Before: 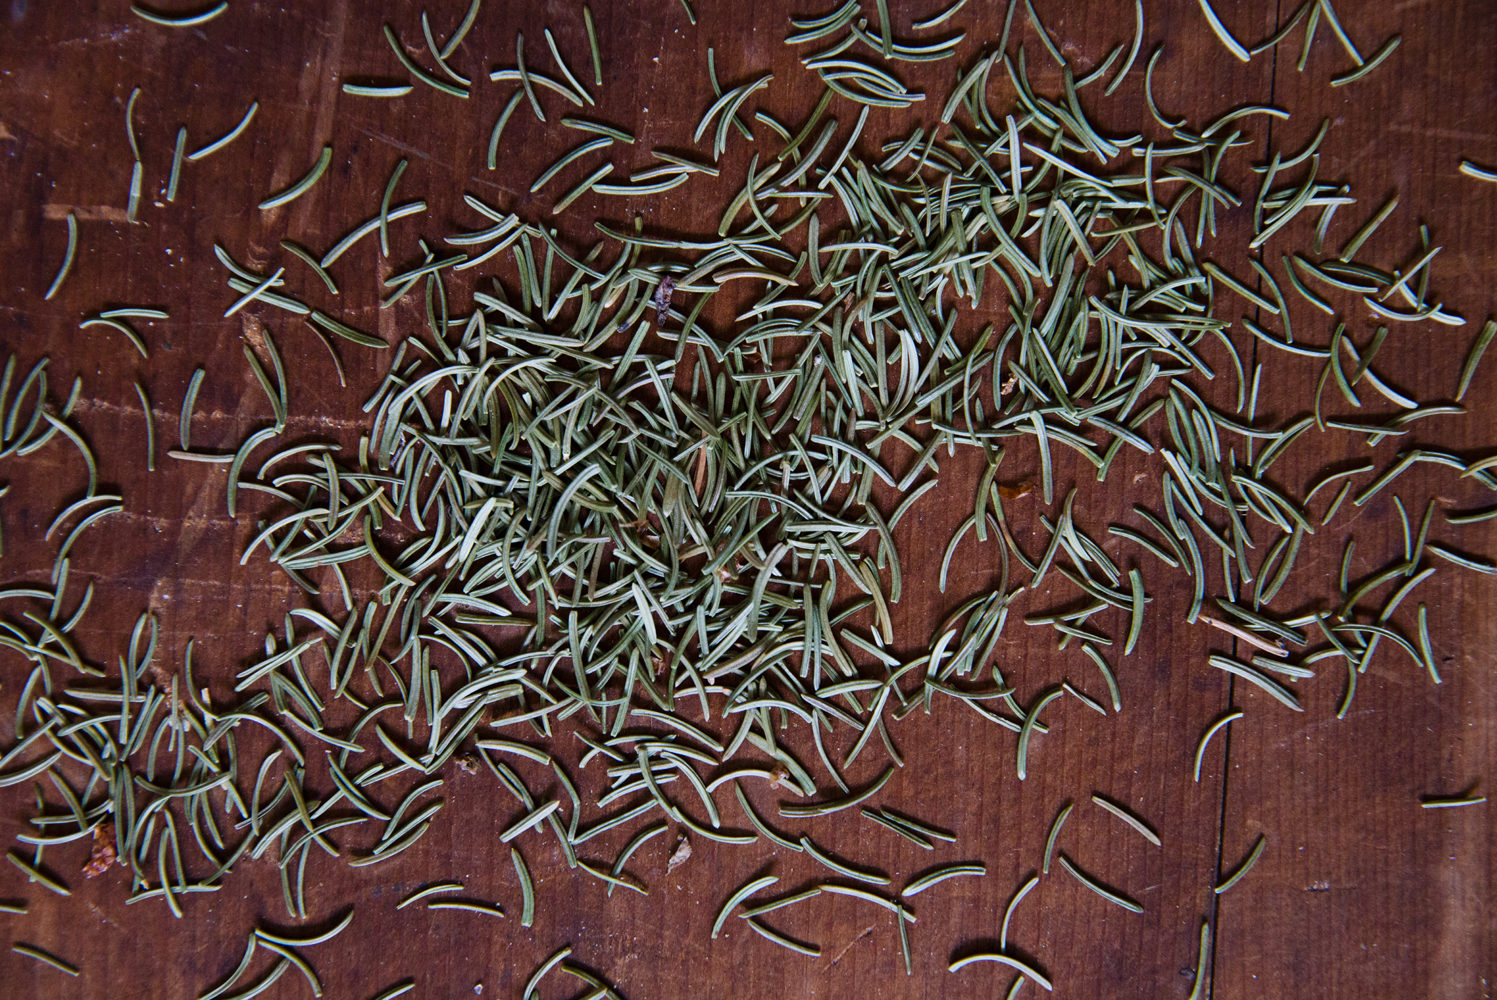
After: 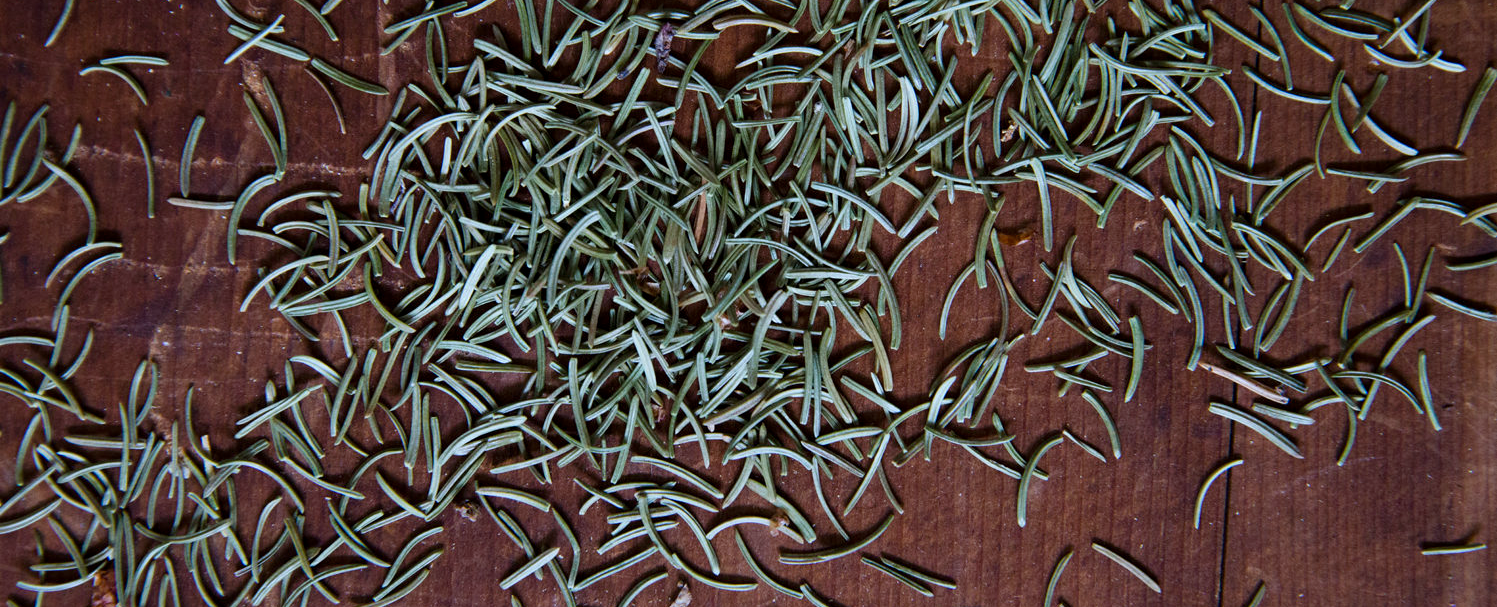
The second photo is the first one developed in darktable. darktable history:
exposure: black level correction 0.001, compensate highlight preservation false
color calibration: illuminant Planckian (black body), adaptation linear Bradford (ICC v4), x 0.361, y 0.366, temperature 4511.61 K, saturation algorithm version 1 (2020)
crop and rotate: top 25.357%, bottom 13.942%
